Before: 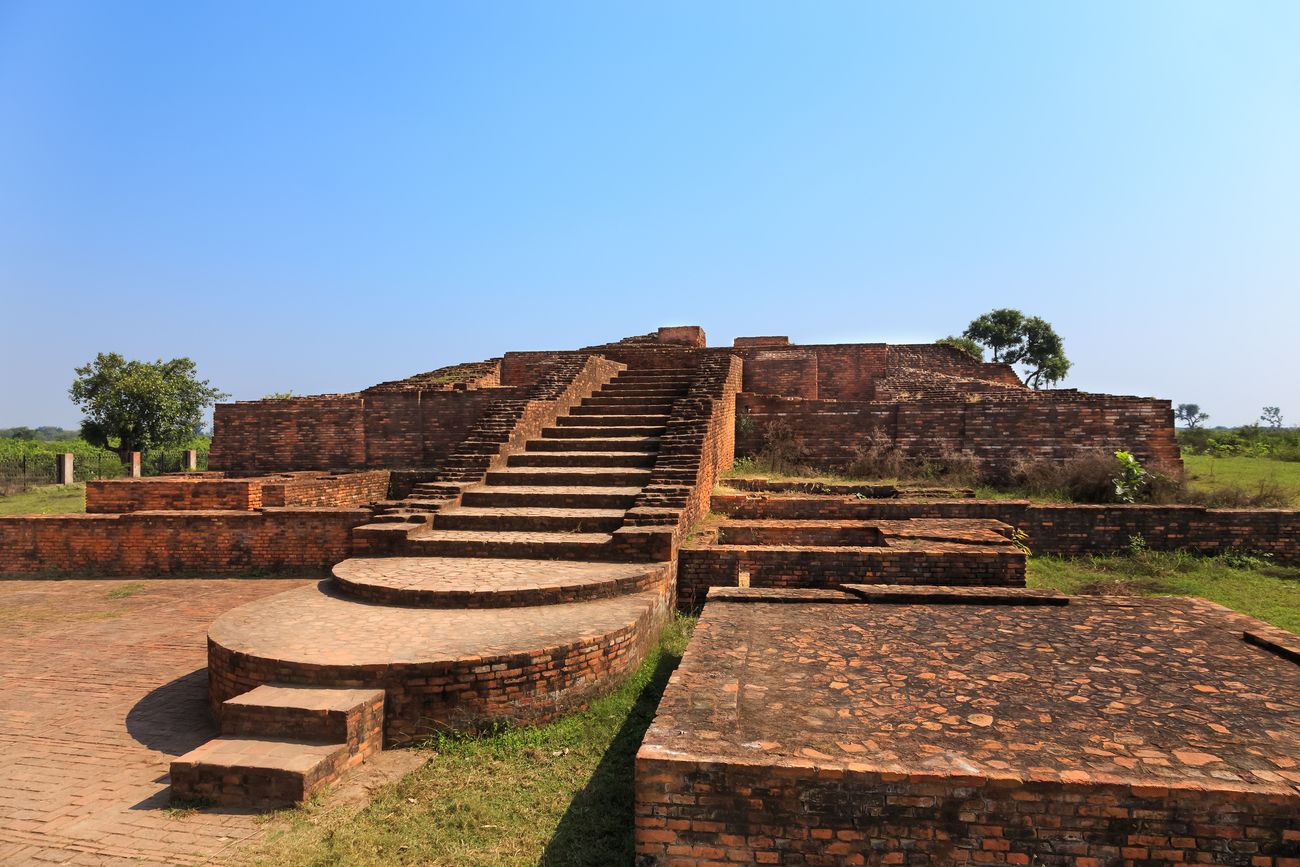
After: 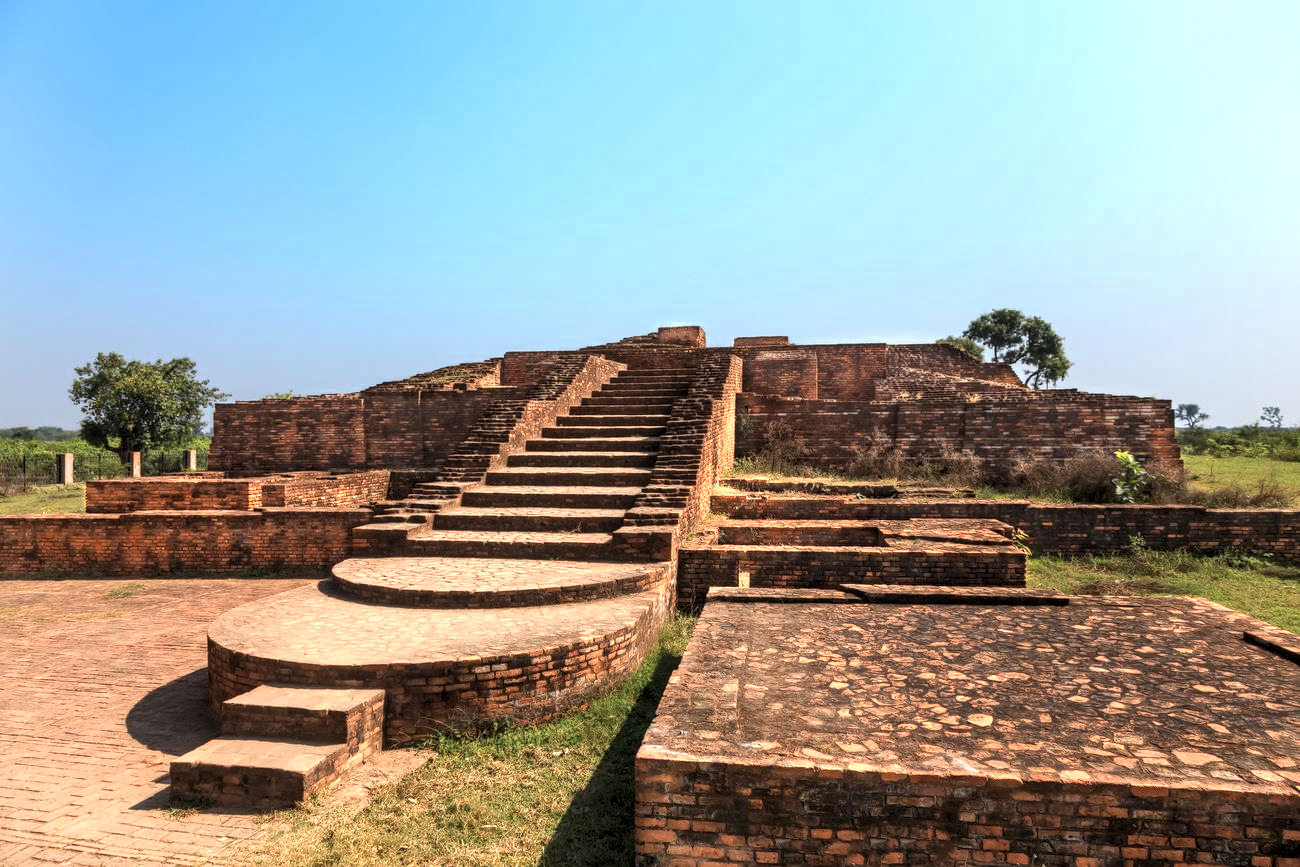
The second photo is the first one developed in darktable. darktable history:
local contrast: on, module defaults
color zones: curves: ch0 [(0.018, 0.548) (0.197, 0.654) (0.425, 0.447) (0.605, 0.658) (0.732, 0.579)]; ch1 [(0.105, 0.531) (0.224, 0.531) (0.386, 0.39) (0.618, 0.456) (0.732, 0.456) (0.956, 0.421)]; ch2 [(0.039, 0.583) (0.215, 0.465) (0.399, 0.544) (0.465, 0.548) (0.614, 0.447) (0.724, 0.43) (0.882, 0.623) (0.956, 0.632)]
